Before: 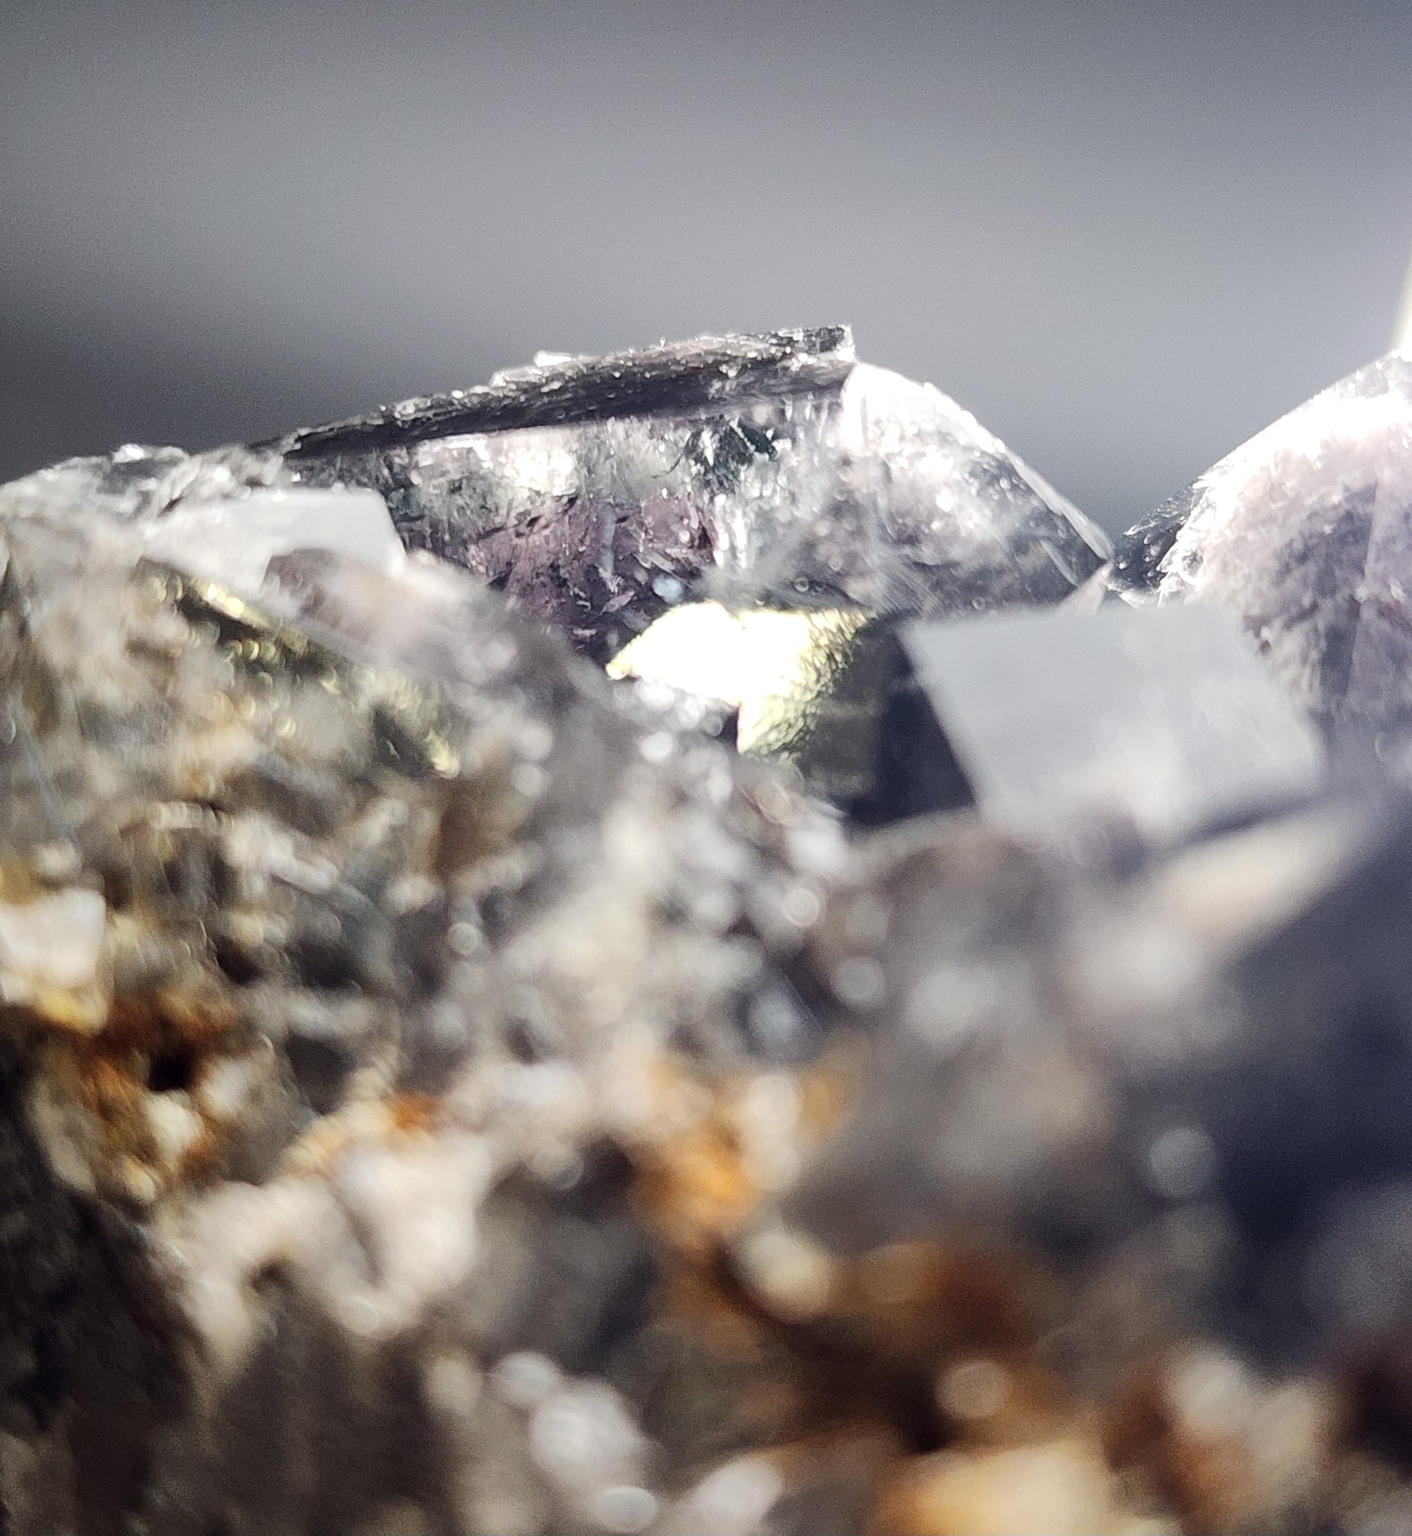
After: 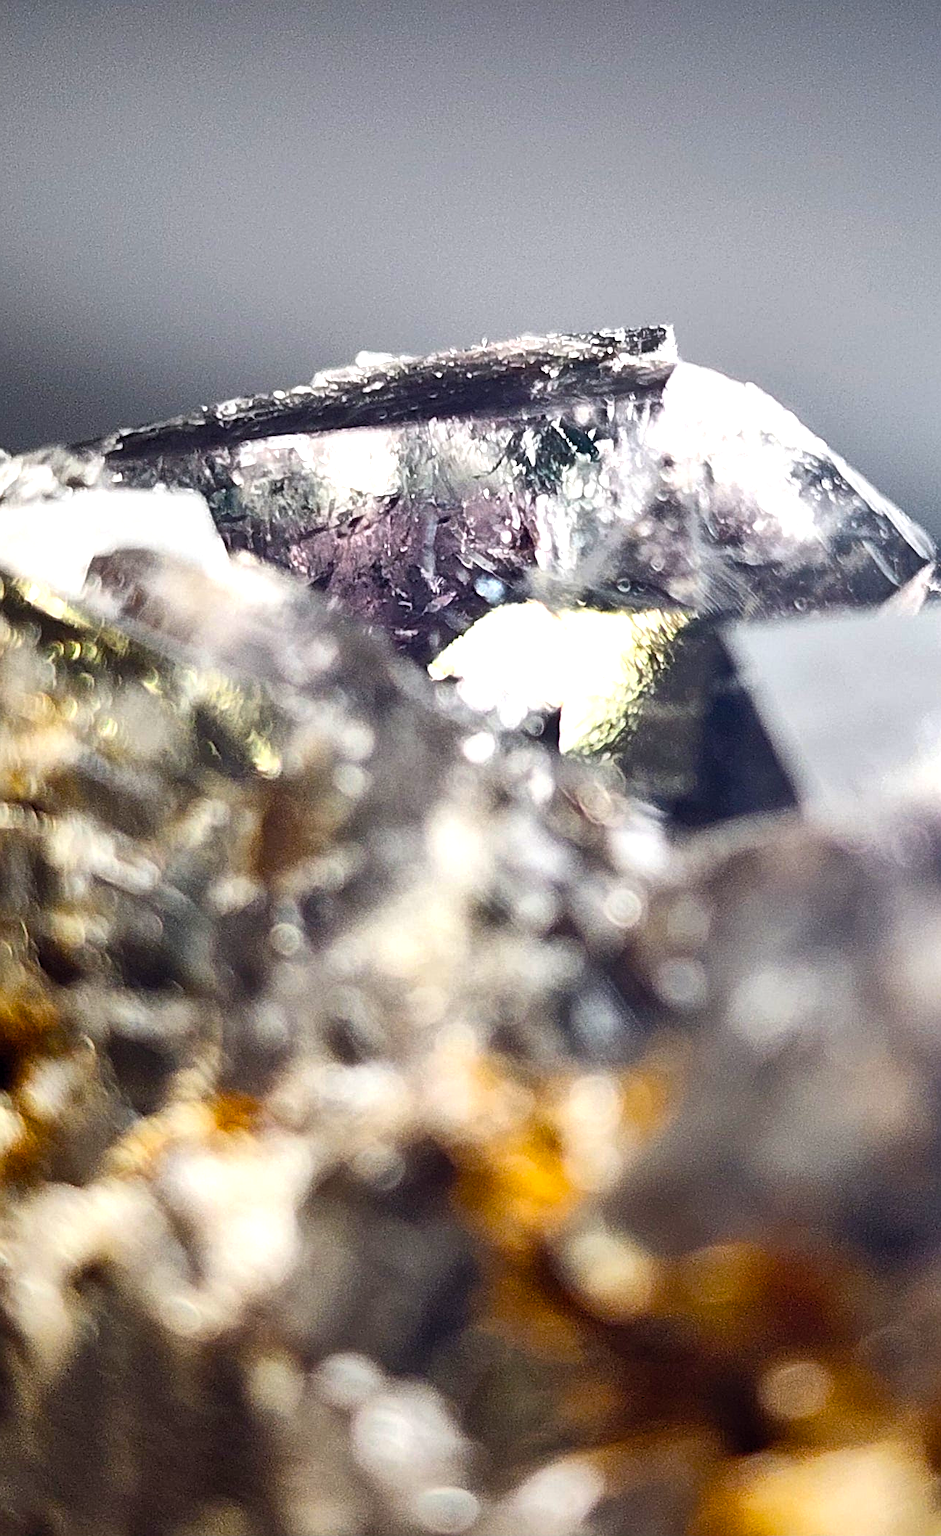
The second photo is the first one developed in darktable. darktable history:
crop and rotate: left 12.648%, right 20.685%
sharpen: on, module defaults
color balance rgb: linear chroma grading › global chroma 9%, perceptual saturation grading › global saturation 36%, perceptual saturation grading › shadows 35%, perceptual brilliance grading › global brilliance 15%, perceptual brilliance grading › shadows -35%, global vibrance 15%
shadows and highlights: soften with gaussian
